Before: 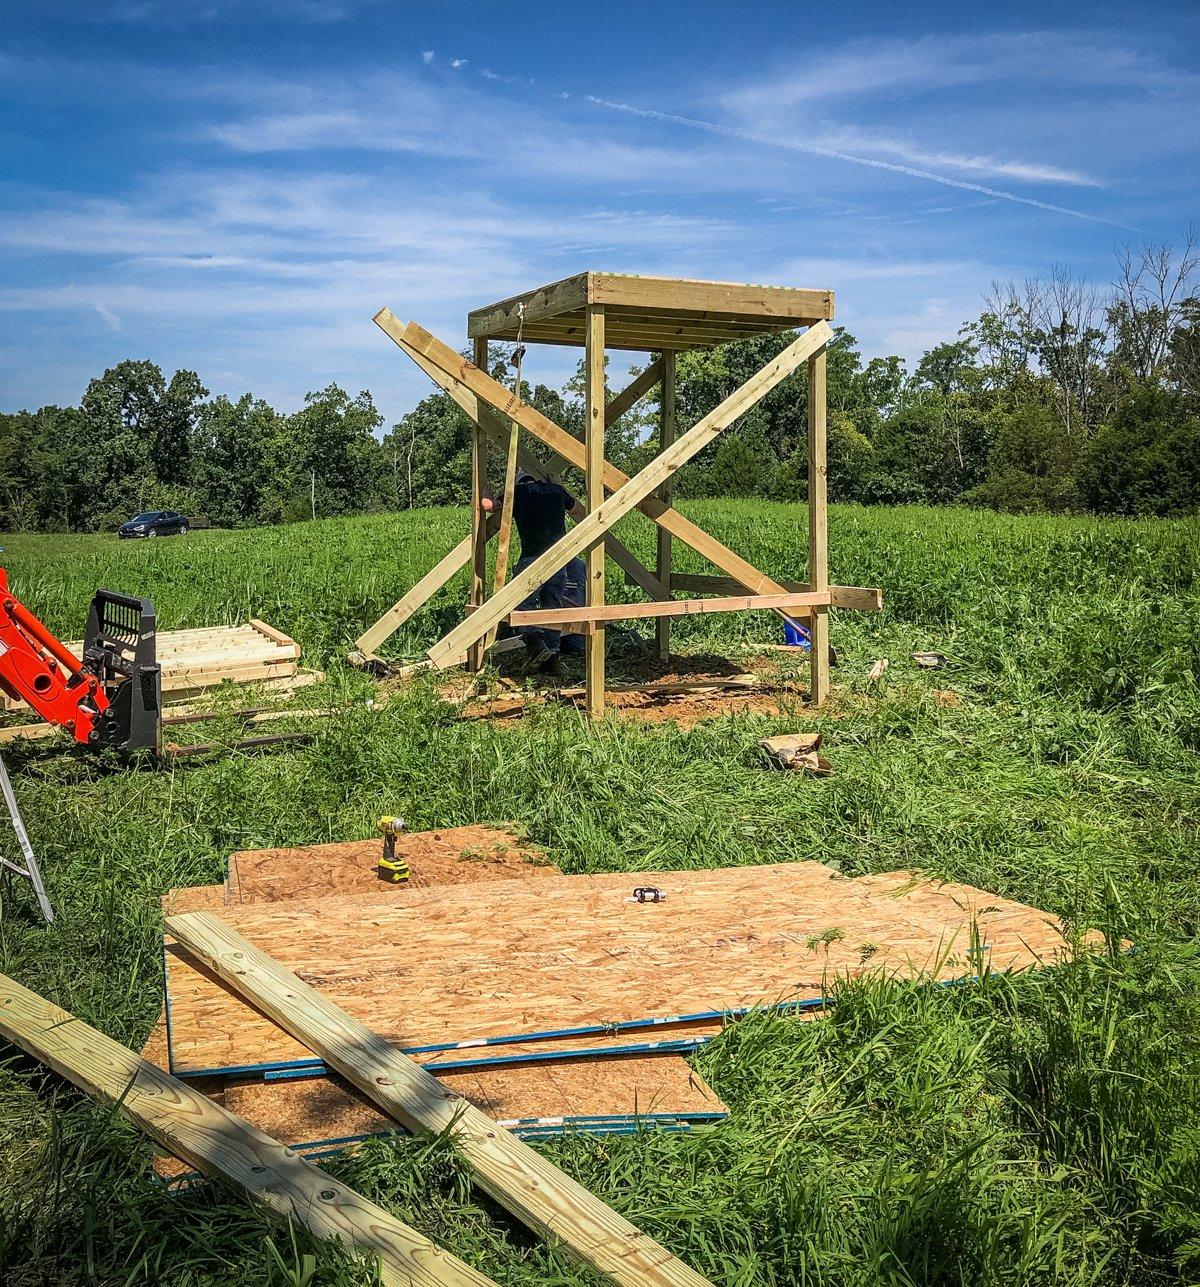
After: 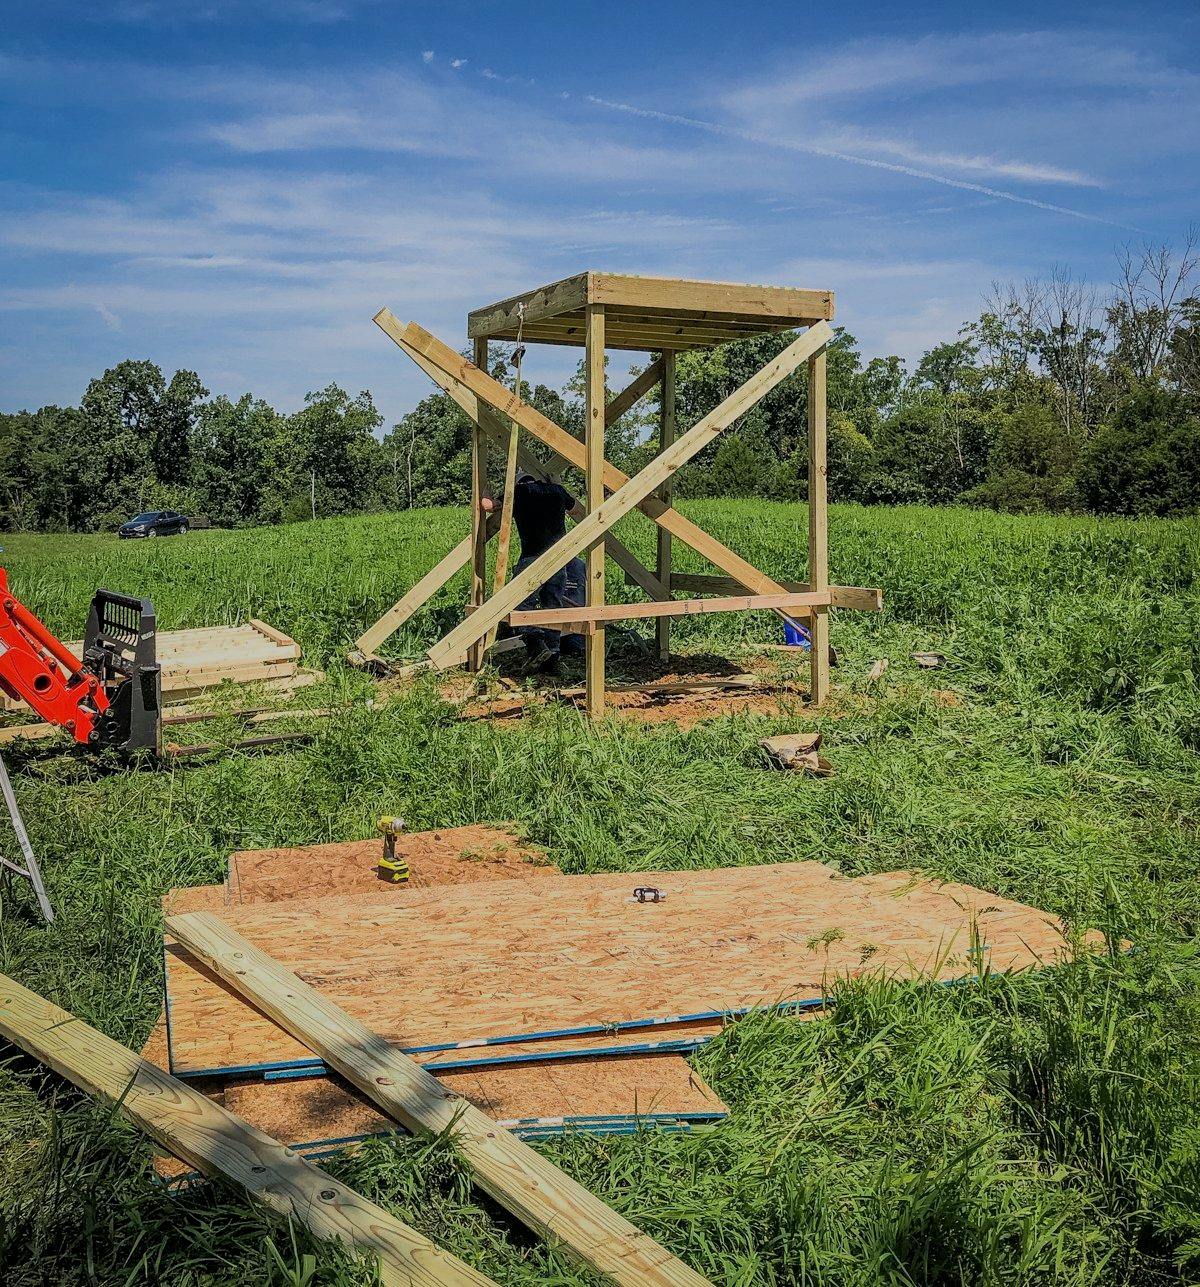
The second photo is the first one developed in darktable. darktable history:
shadows and highlights: on, module defaults
color correction: highlights a* -0.137, highlights b* 0.137
filmic rgb: black relative exposure -7.65 EV, white relative exposure 4.56 EV, hardness 3.61
